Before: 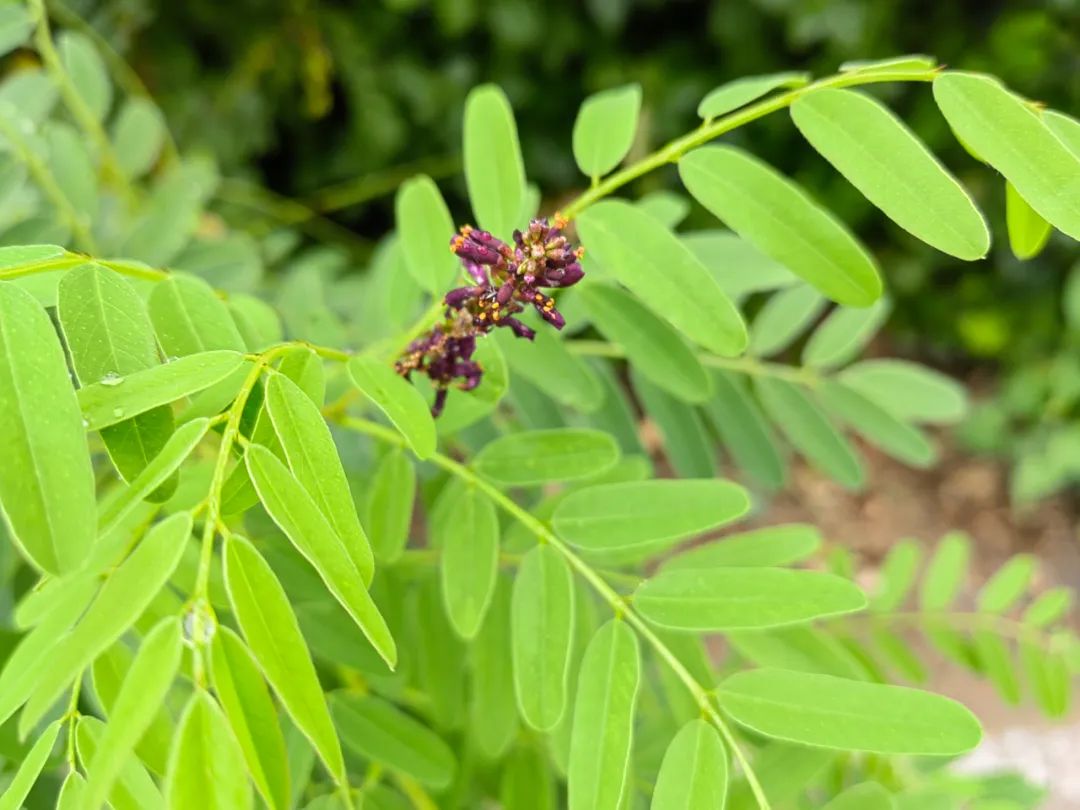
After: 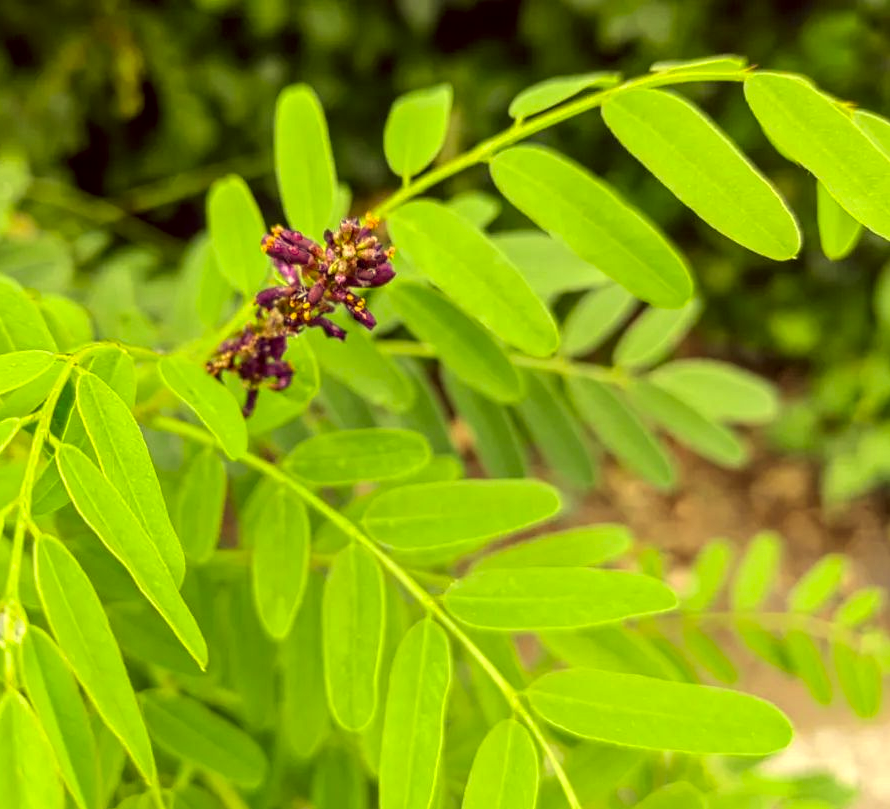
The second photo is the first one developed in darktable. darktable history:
crop: left 17.582%, bottom 0.031%
color calibration: illuminant as shot in camera, x 0.358, y 0.373, temperature 4628.91 K
color correction: highlights a* -0.482, highlights b* 40, shadows a* 9.8, shadows b* -0.161
local contrast: detail 130%
